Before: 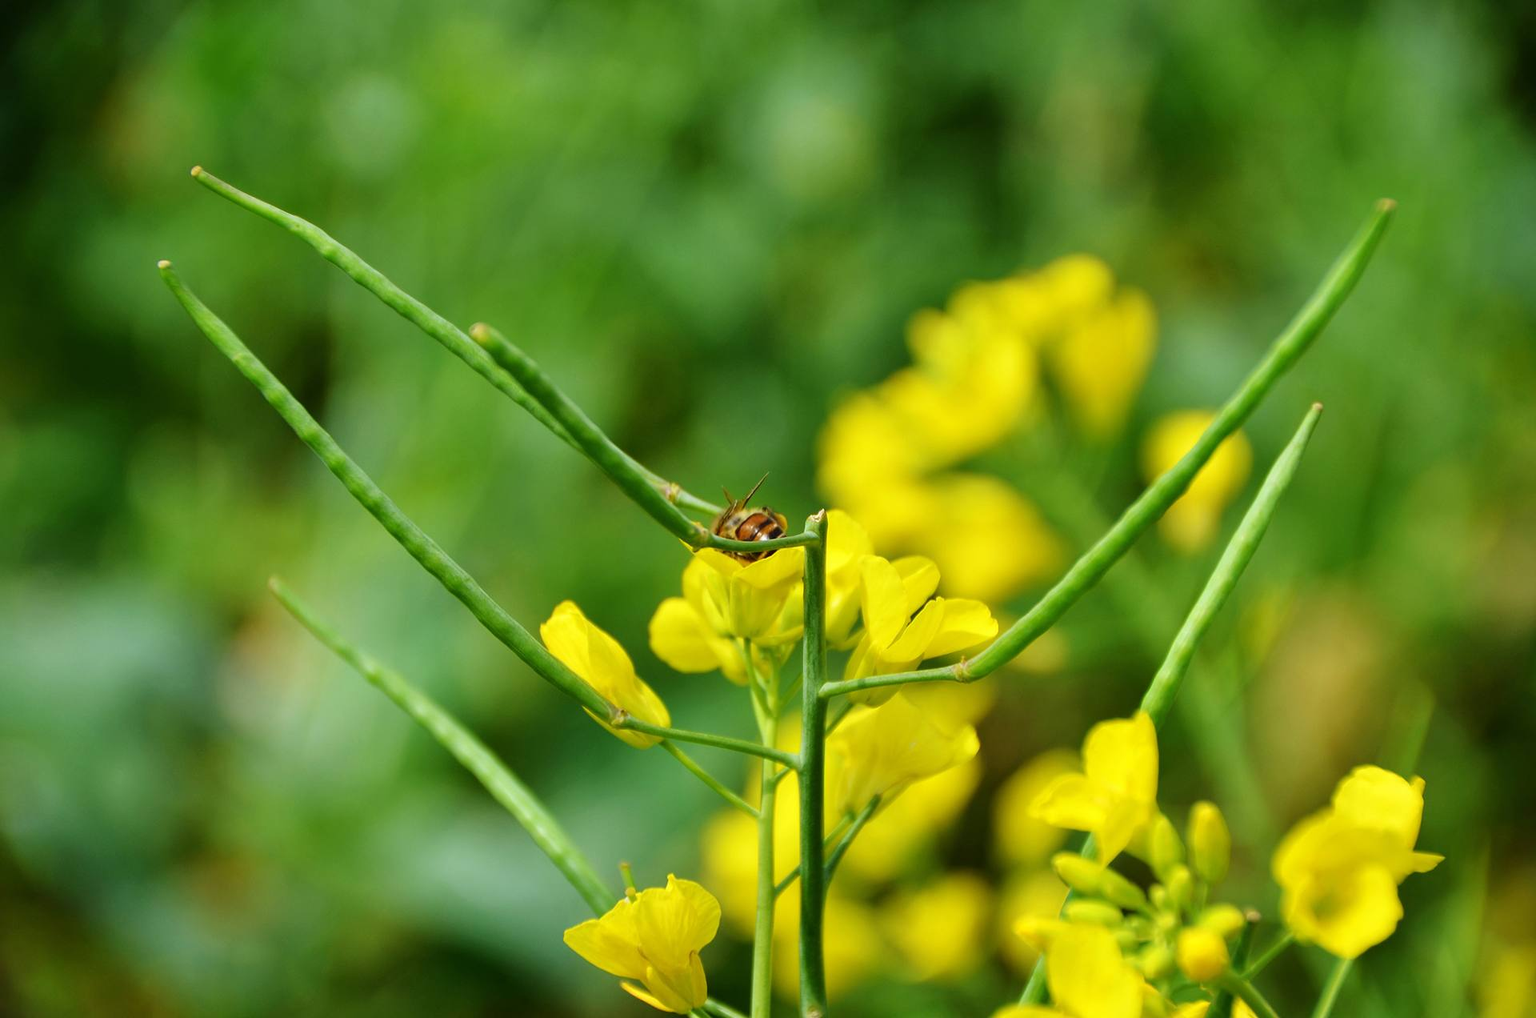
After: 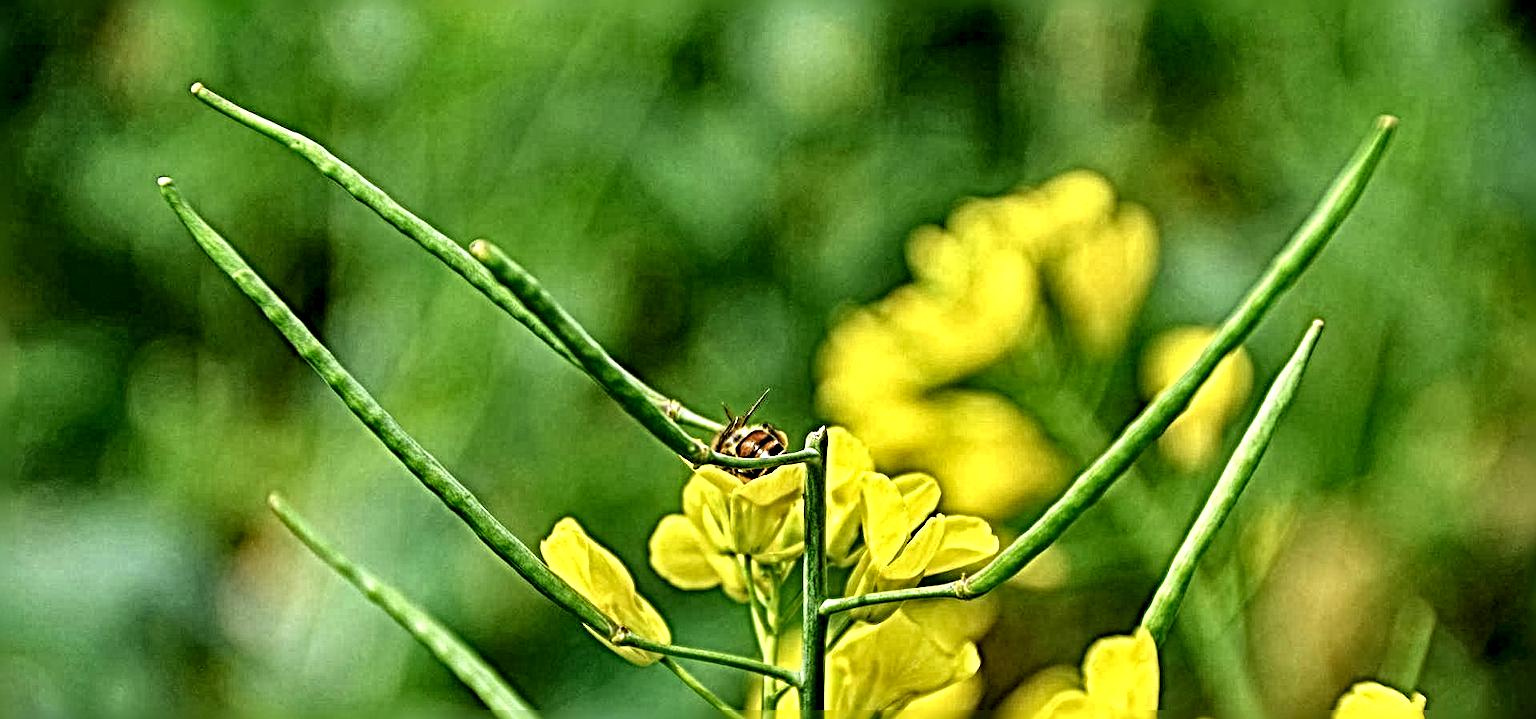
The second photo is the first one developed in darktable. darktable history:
local contrast: highlights 79%, shadows 56%, detail 175%, midtone range 0.428
sharpen: radius 6.3, amount 1.8, threshold 0
white balance: emerald 1
shadows and highlights: soften with gaussian
crop and rotate: top 8.293%, bottom 20.996%
